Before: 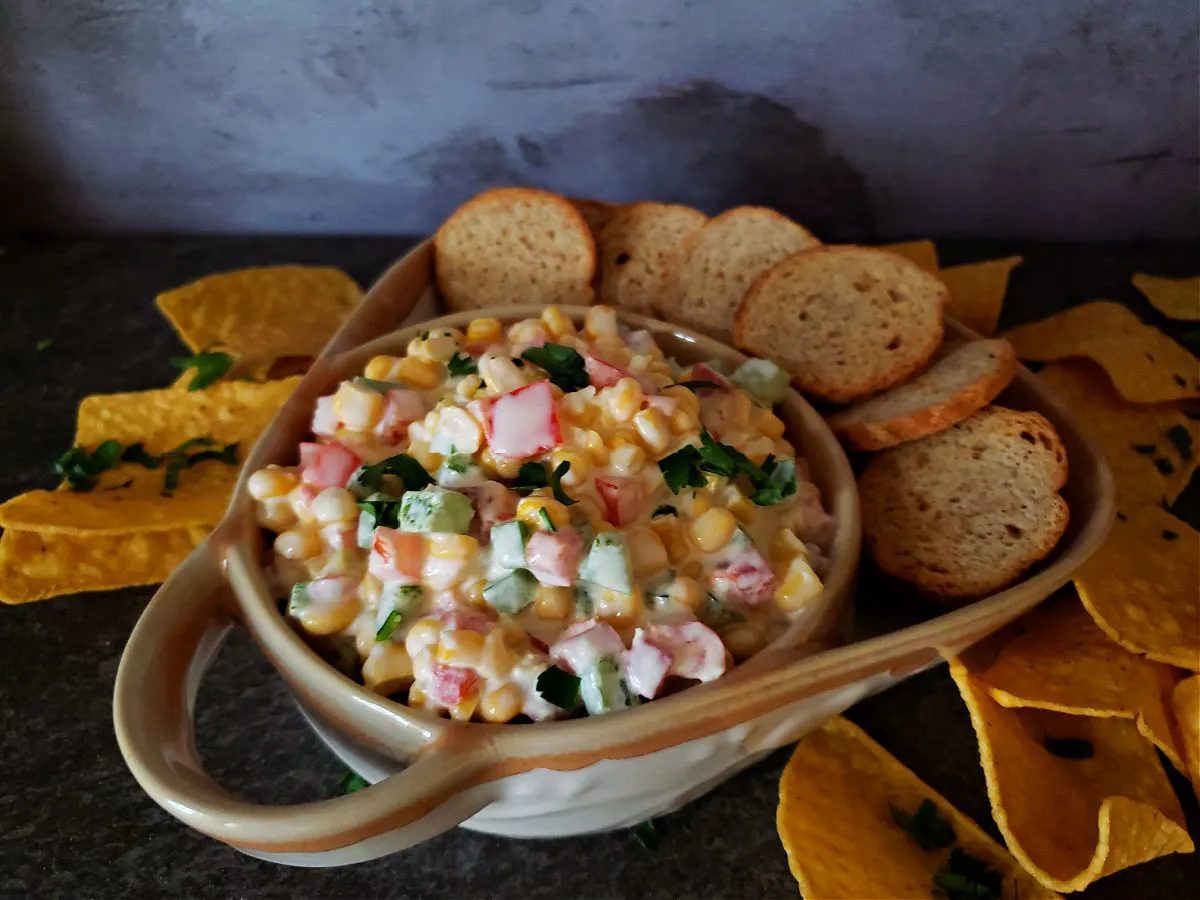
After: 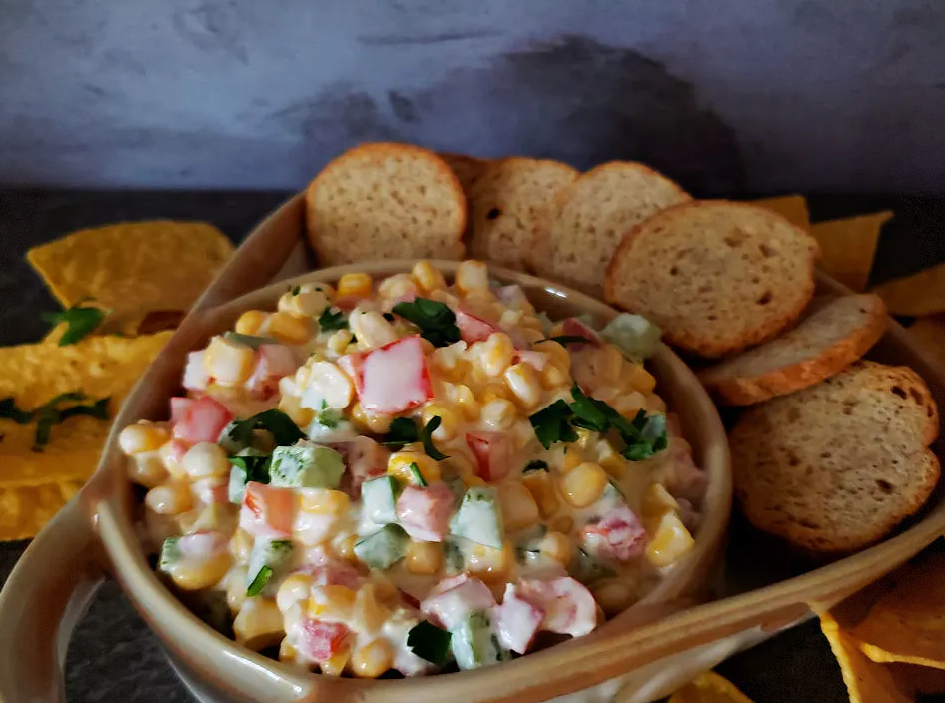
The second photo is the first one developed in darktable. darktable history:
crop and rotate: left 10.77%, top 5.1%, right 10.41%, bottom 16.76%
vignetting: fall-off start 97.28%, fall-off radius 79%, brightness -0.462, saturation -0.3, width/height ratio 1.114, dithering 8-bit output, unbound false
